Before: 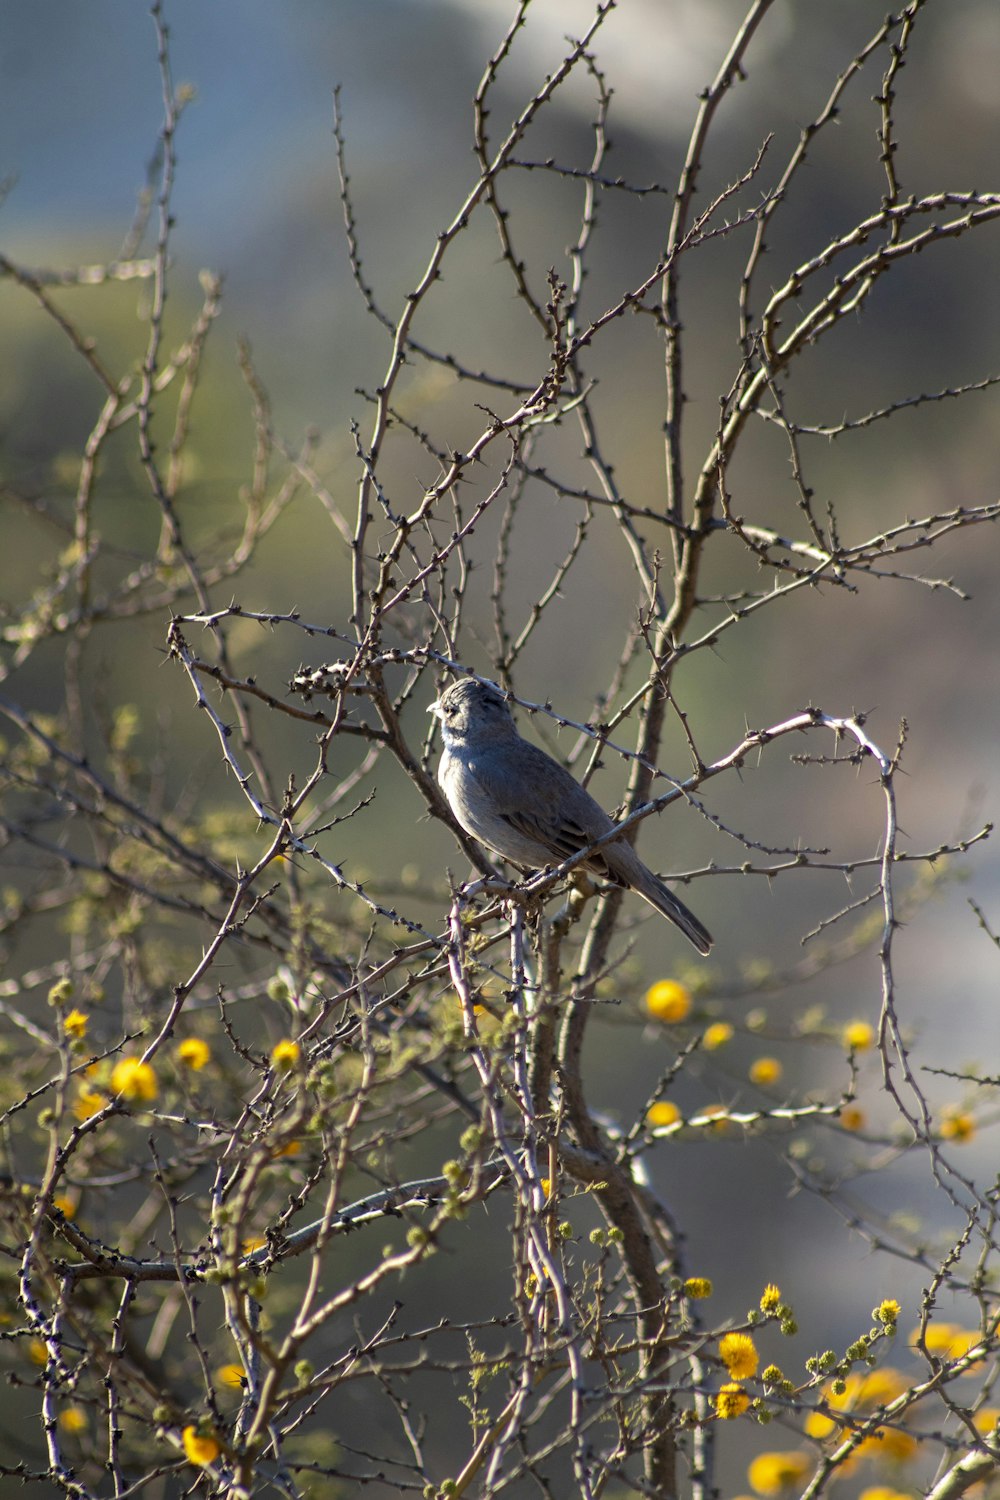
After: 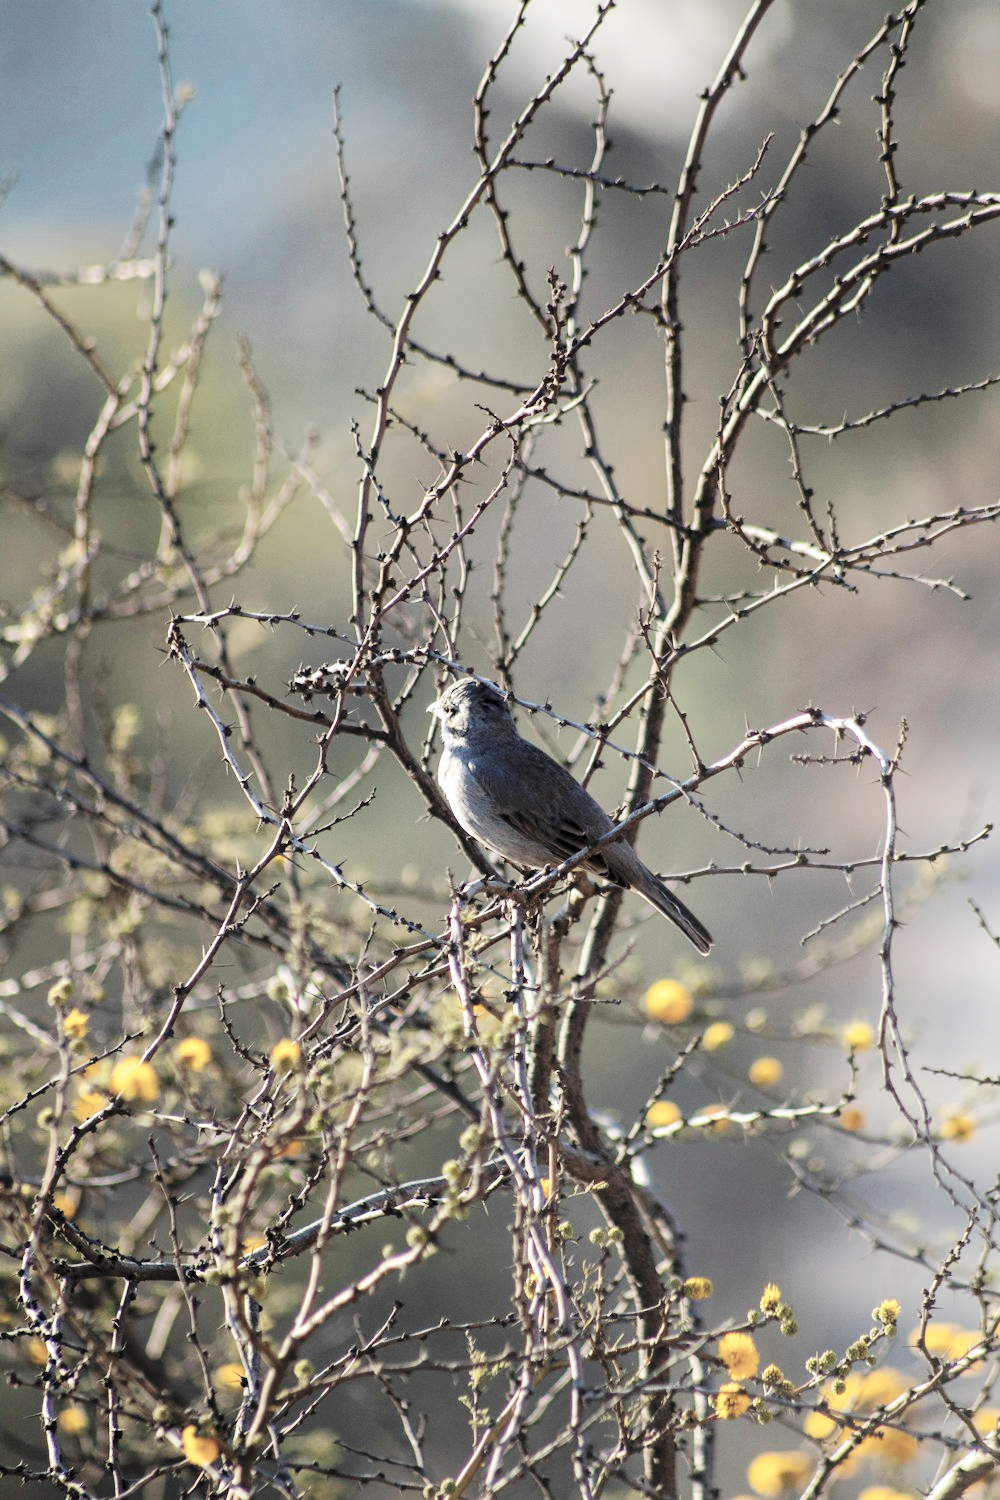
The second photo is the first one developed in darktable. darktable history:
base curve: curves: ch0 [(0, 0) (0.036, 0.025) (0.121, 0.166) (0.206, 0.329) (0.605, 0.79) (1, 1)], preserve colors none
contrast brightness saturation: brightness 0.18, saturation -0.5
